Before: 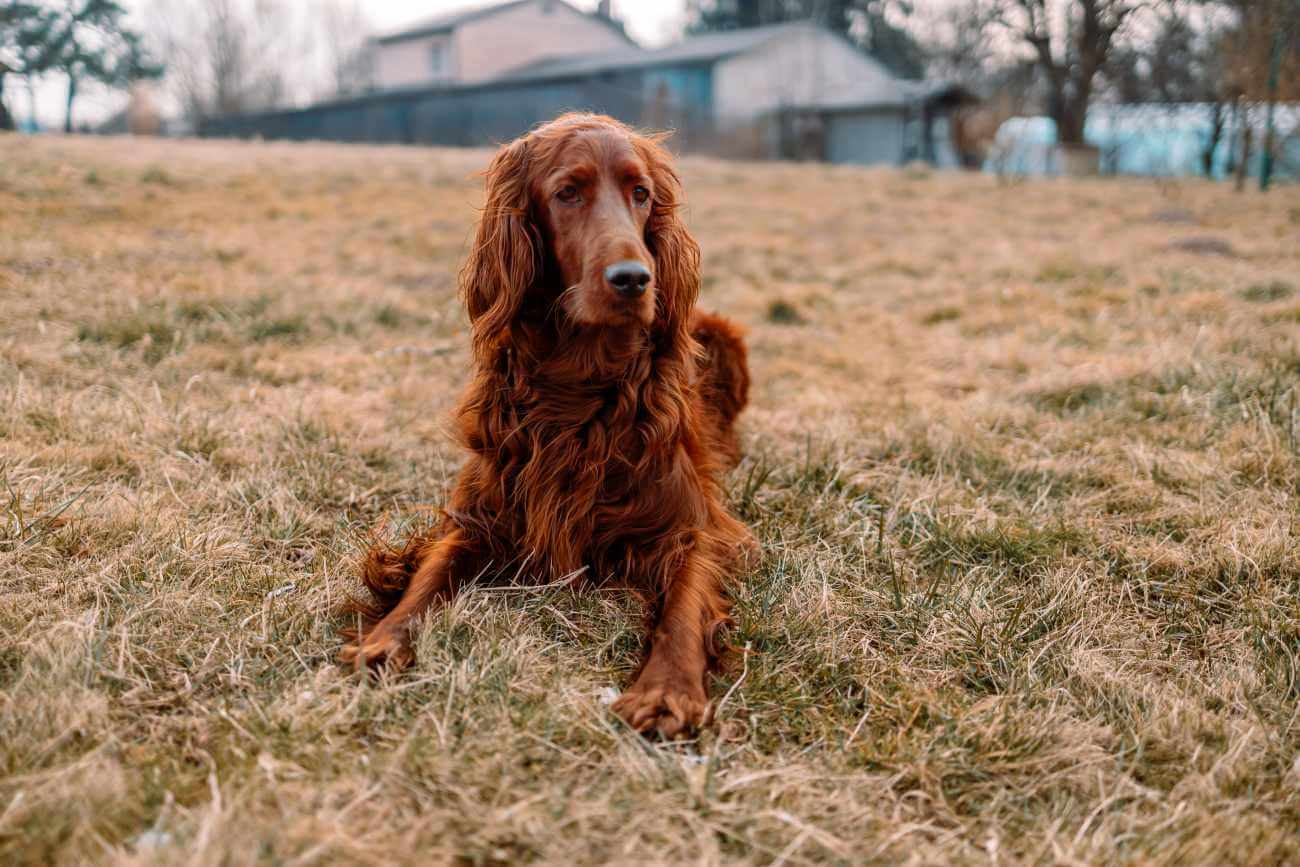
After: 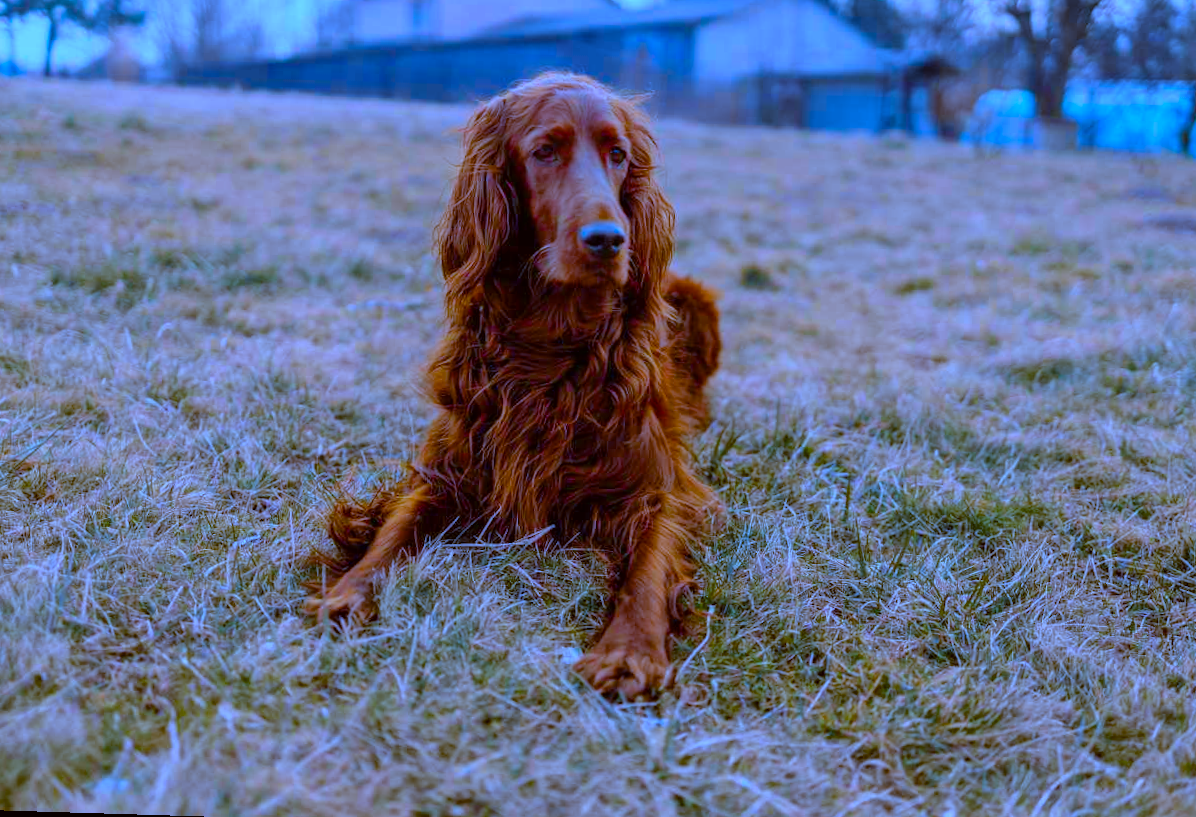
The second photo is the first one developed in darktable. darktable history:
crop: left 3.305%, top 6.436%, right 6.389%, bottom 3.258%
rotate and perspective: rotation 1.72°, automatic cropping off
white balance: red 0.766, blue 1.537
tone equalizer: -8 EV 0.25 EV, -7 EV 0.417 EV, -6 EV 0.417 EV, -5 EV 0.25 EV, -3 EV -0.25 EV, -2 EV -0.417 EV, -1 EV -0.417 EV, +0 EV -0.25 EV, edges refinement/feathering 500, mask exposure compensation -1.57 EV, preserve details guided filter
color correction: highlights a* -2.73, highlights b* -2.09, shadows a* 2.41, shadows b* 2.73
color balance rgb: linear chroma grading › global chroma 15%, perceptual saturation grading › global saturation 30%
